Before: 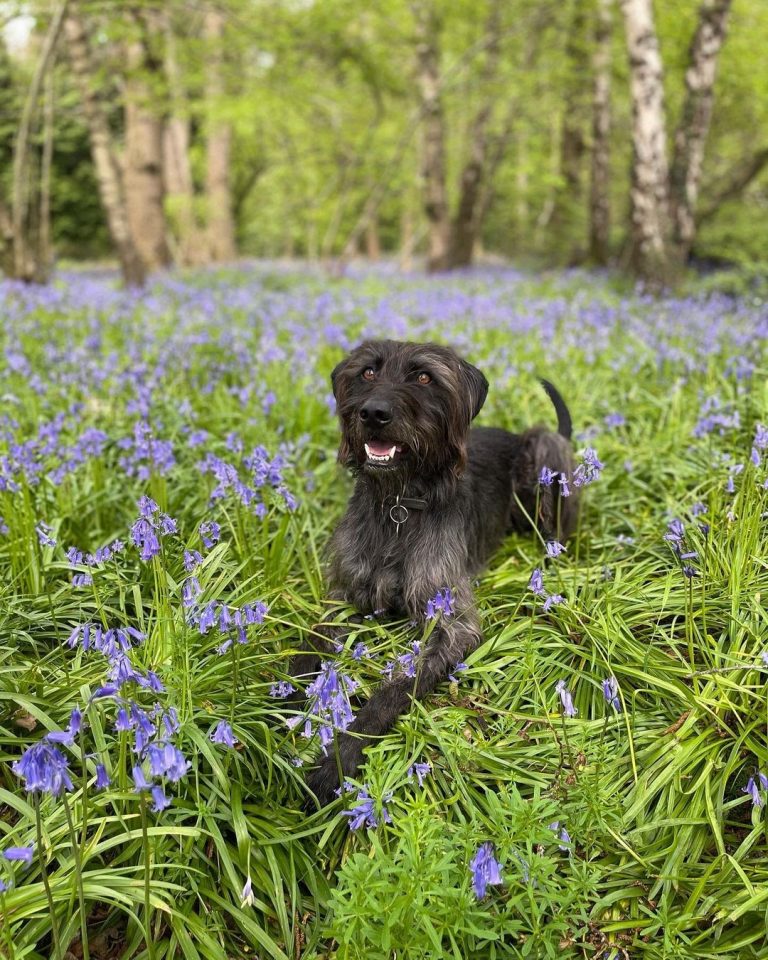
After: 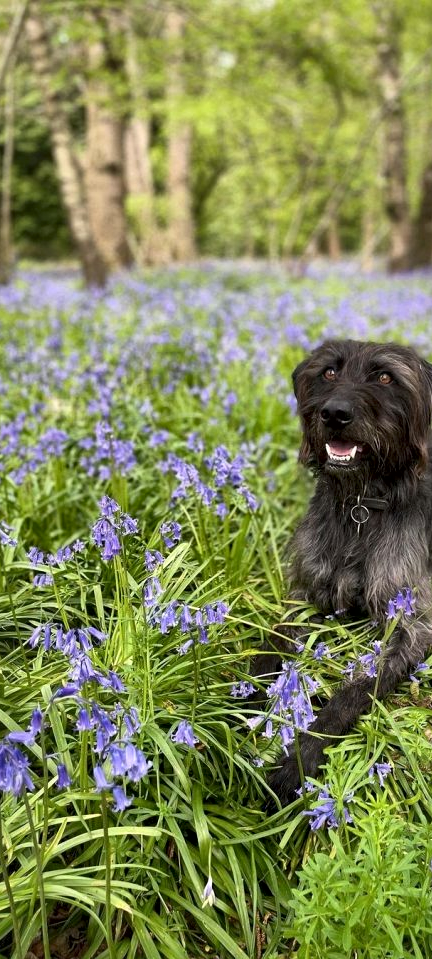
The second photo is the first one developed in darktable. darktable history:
local contrast: mode bilateral grid, contrast 25, coarseness 60, detail 151%, midtone range 0.2
tone equalizer: on, module defaults
crop: left 5.114%, right 38.589%
